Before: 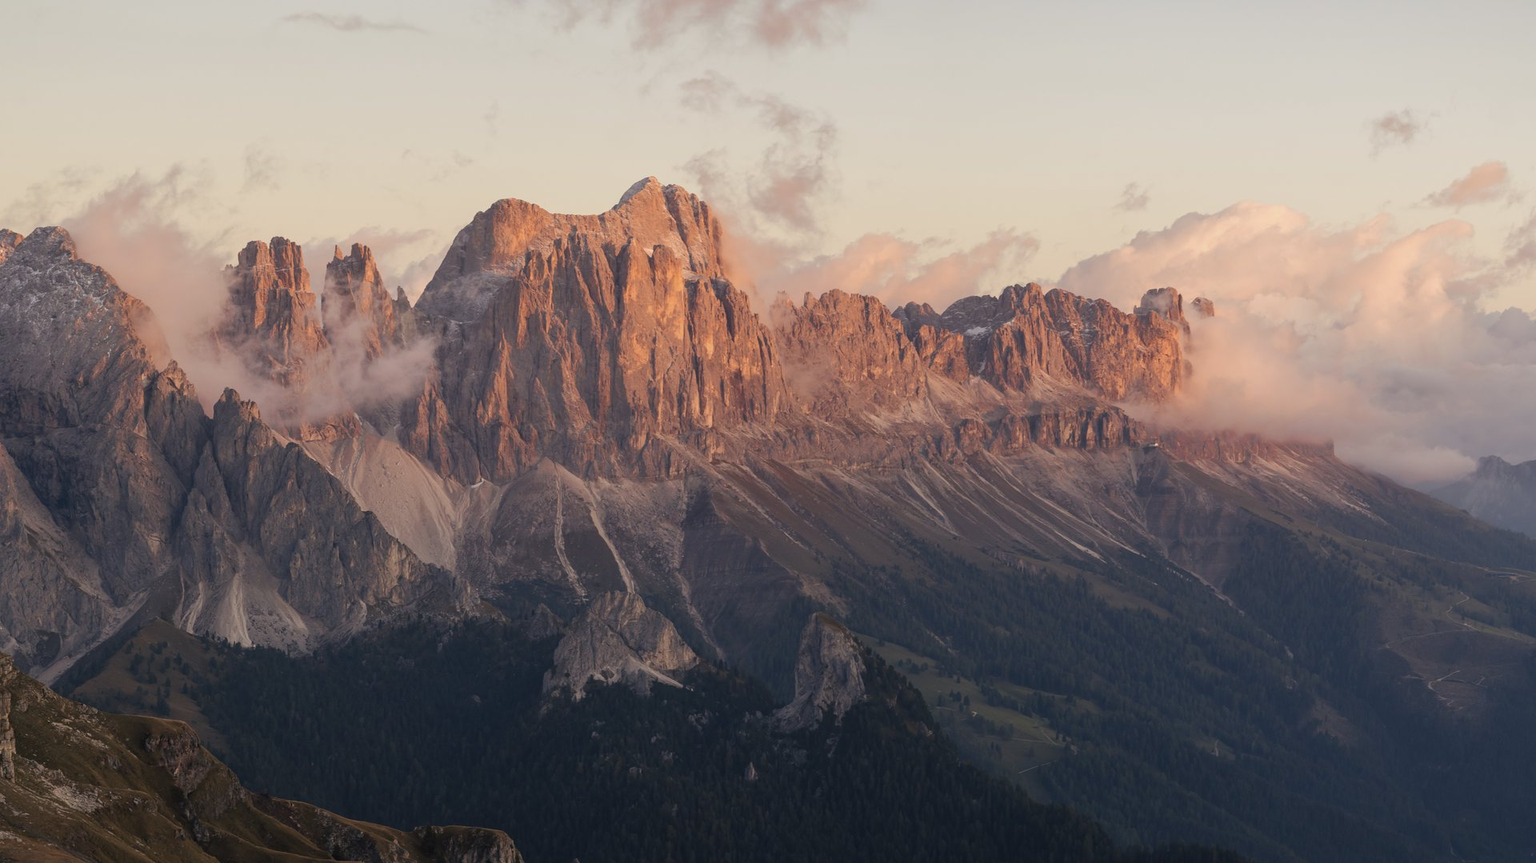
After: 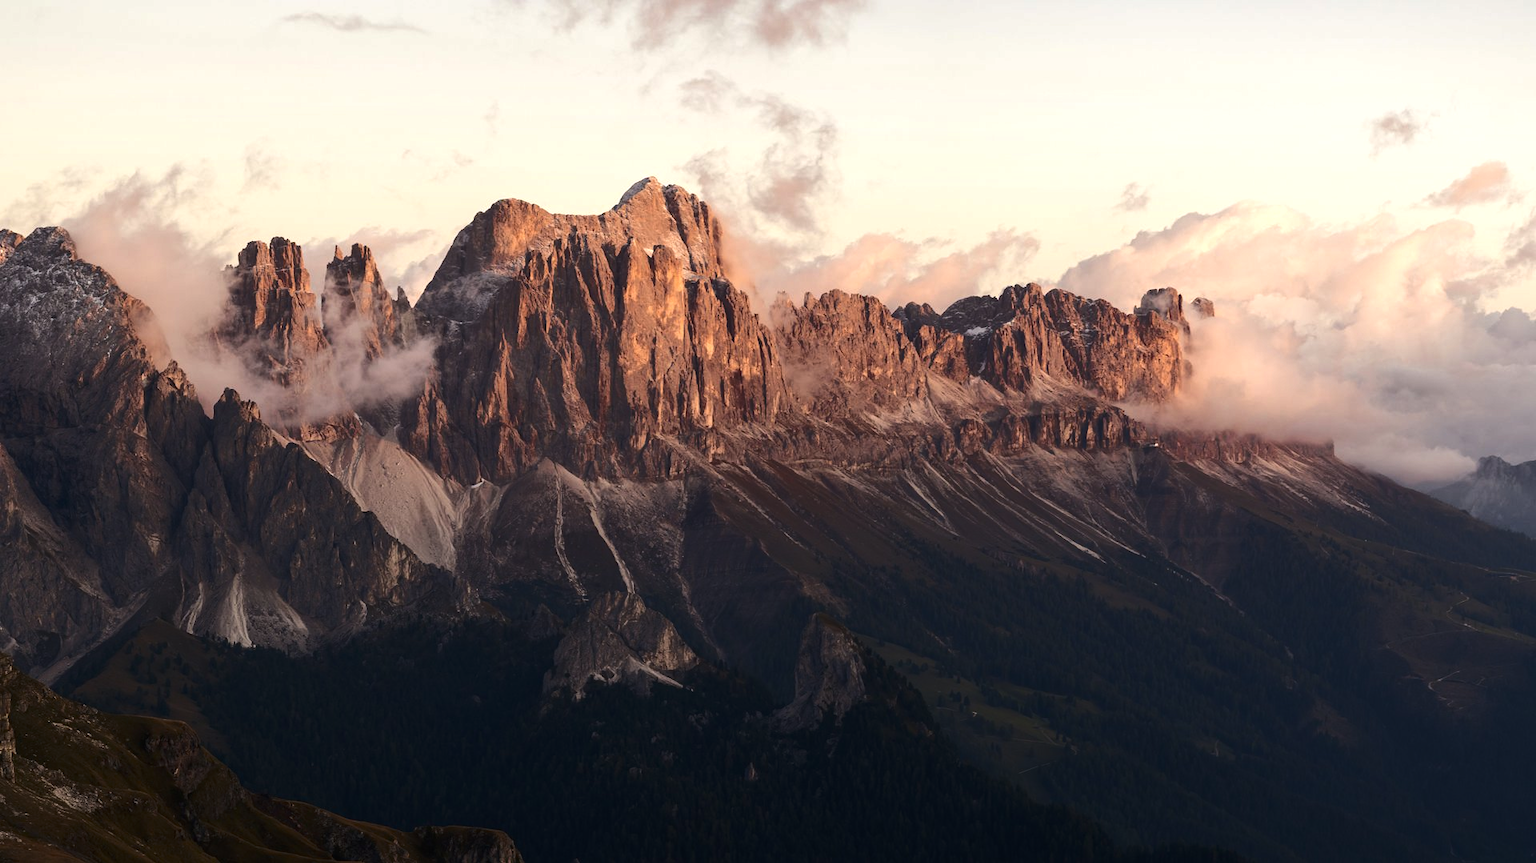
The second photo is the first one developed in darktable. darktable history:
tone equalizer: -8 EV -0.763 EV, -7 EV -0.708 EV, -6 EV -0.6 EV, -5 EV -0.366 EV, -3 EV 0.383 EV, -2 EV 0.6 EV, -1 EV 0.698 EV, +0 EV 0.751 EV, edges refinement/feathering 500, mask exposure compensation -1.57 EV, preserve details no
tone curve: curves: ch0 [(0, 0) (0.003, 0.002) (0.011, 0.007) (0.025, 0.015) (0.044, 0.026) (0.069, 0.041) (0.1, 0.059) (0.136, 0.08) (0.177, 0.105) (0.224, 0.132) (0.277, 0.163) (0.335, 0.198) (0.399, 0.253) (0.468, 0.341) (0.543, 0.435) (0.623, 0.532) (0.709, 0.635) (0.801, 0.745) (0.898, 0.873) (1, 1)], color space Lab, independent channels, preserve colors none
